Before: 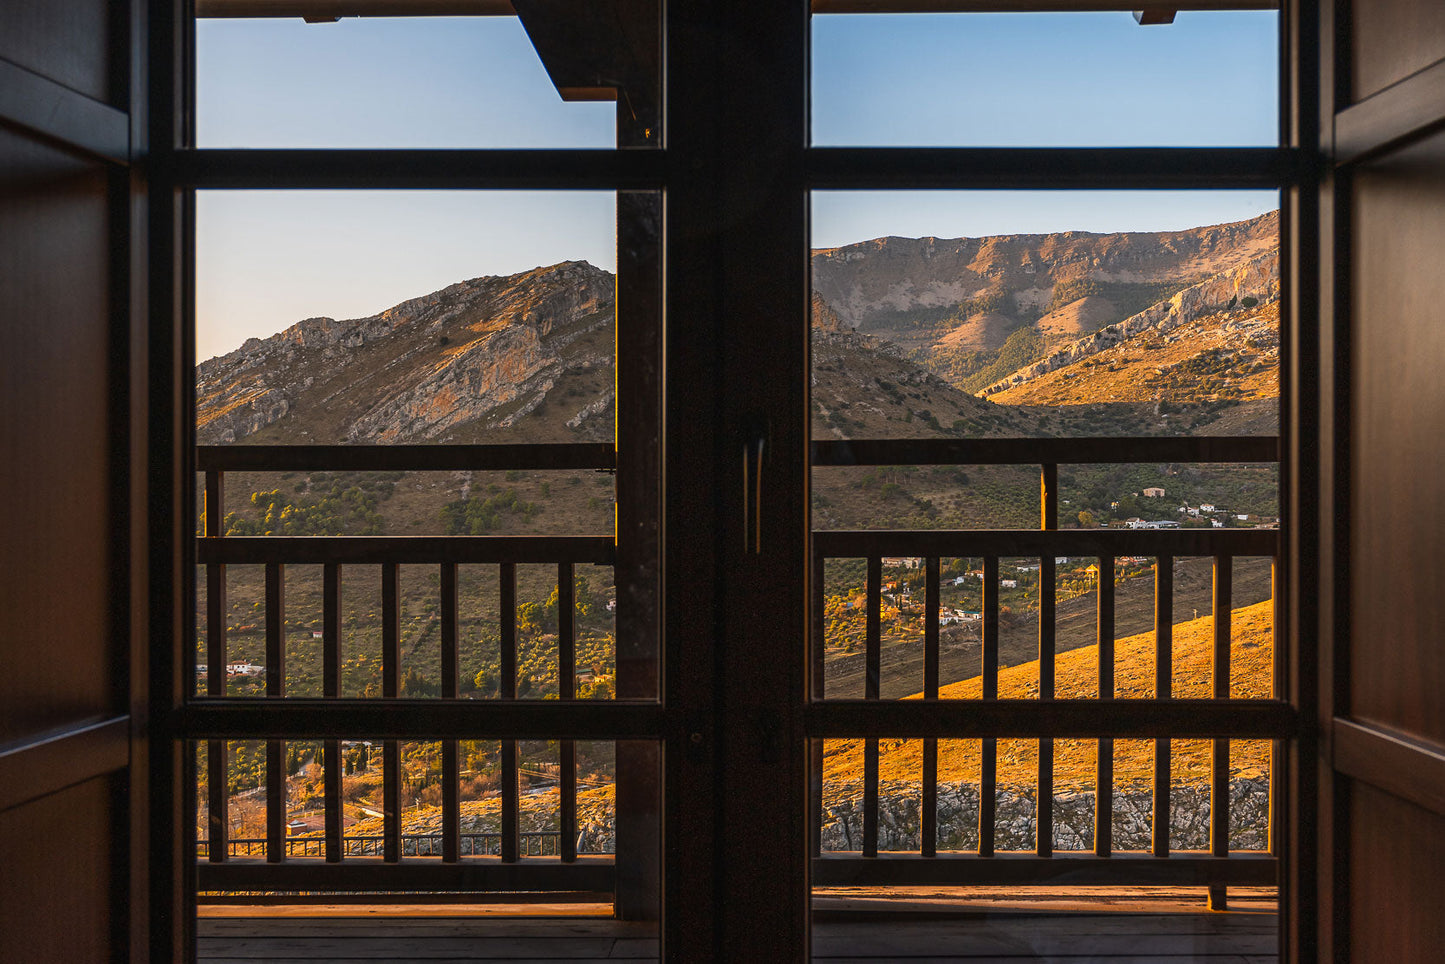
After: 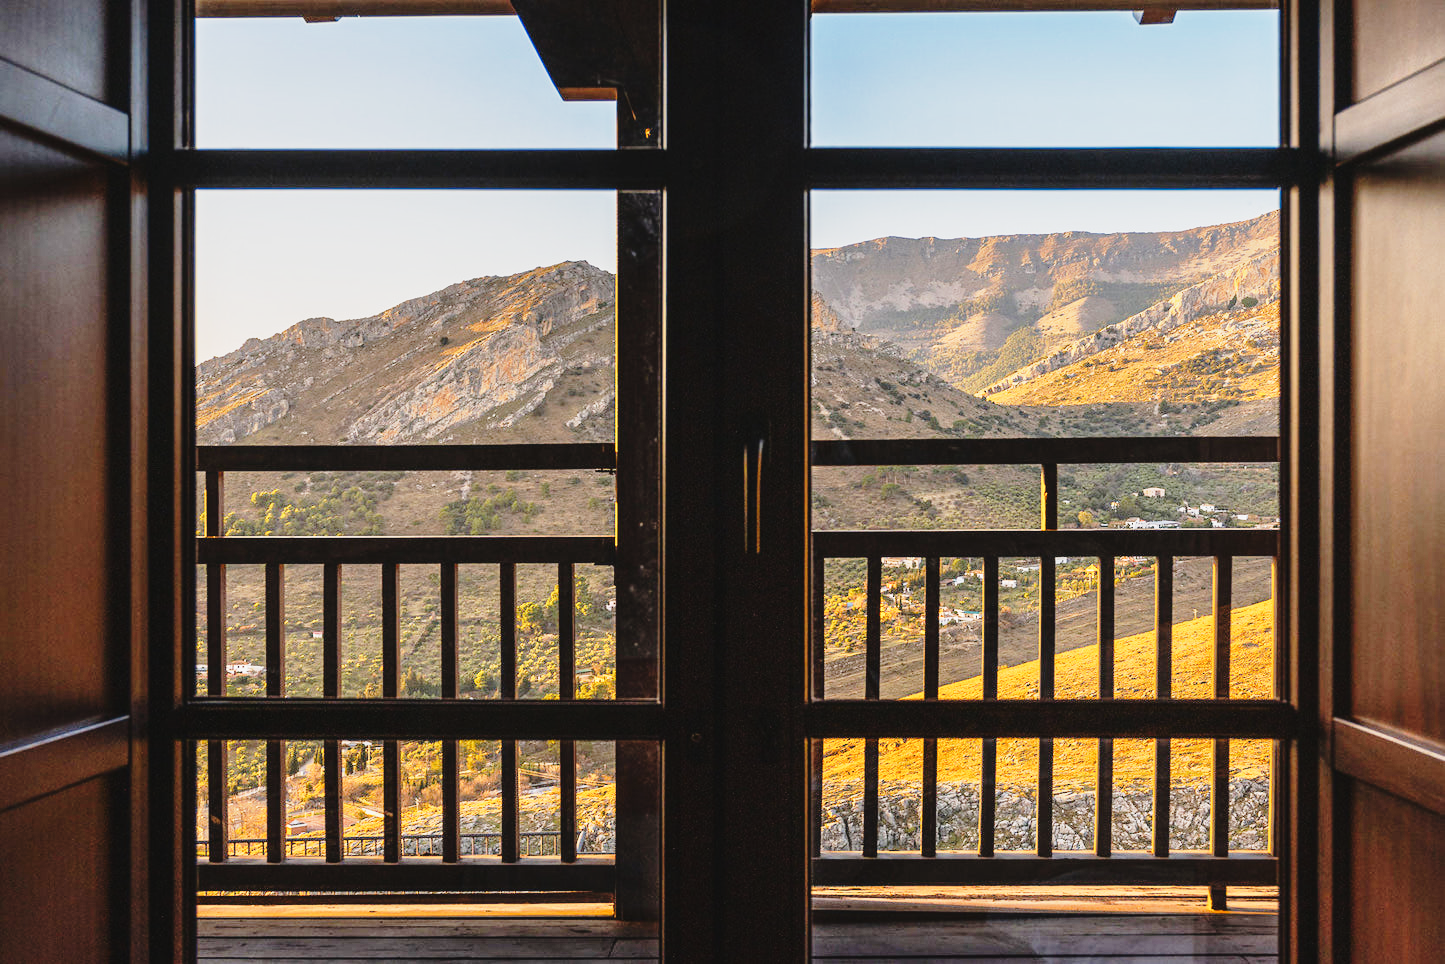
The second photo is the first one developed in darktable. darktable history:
base curve: curves: ch0 [(0, 0) (0.028, 0.03) (0.121, 0.232) (0.46, 0.748) (0.859, 0.968) (1, 1)], preserve colors none
tone equalizer: -7 EV 0.15 EV, -6 EV 0.6 EV, -5 EV 1.15 EV, -4 EV 1.33 EV, -3 EV 1.15 EV, -2 EV 0.6 EV, -1 EV 0.15 EV, mask exposure compensation -0.5 EV
contrast brightness saturation: contrast -0.08, brightness -0.04, saturation -0.11
